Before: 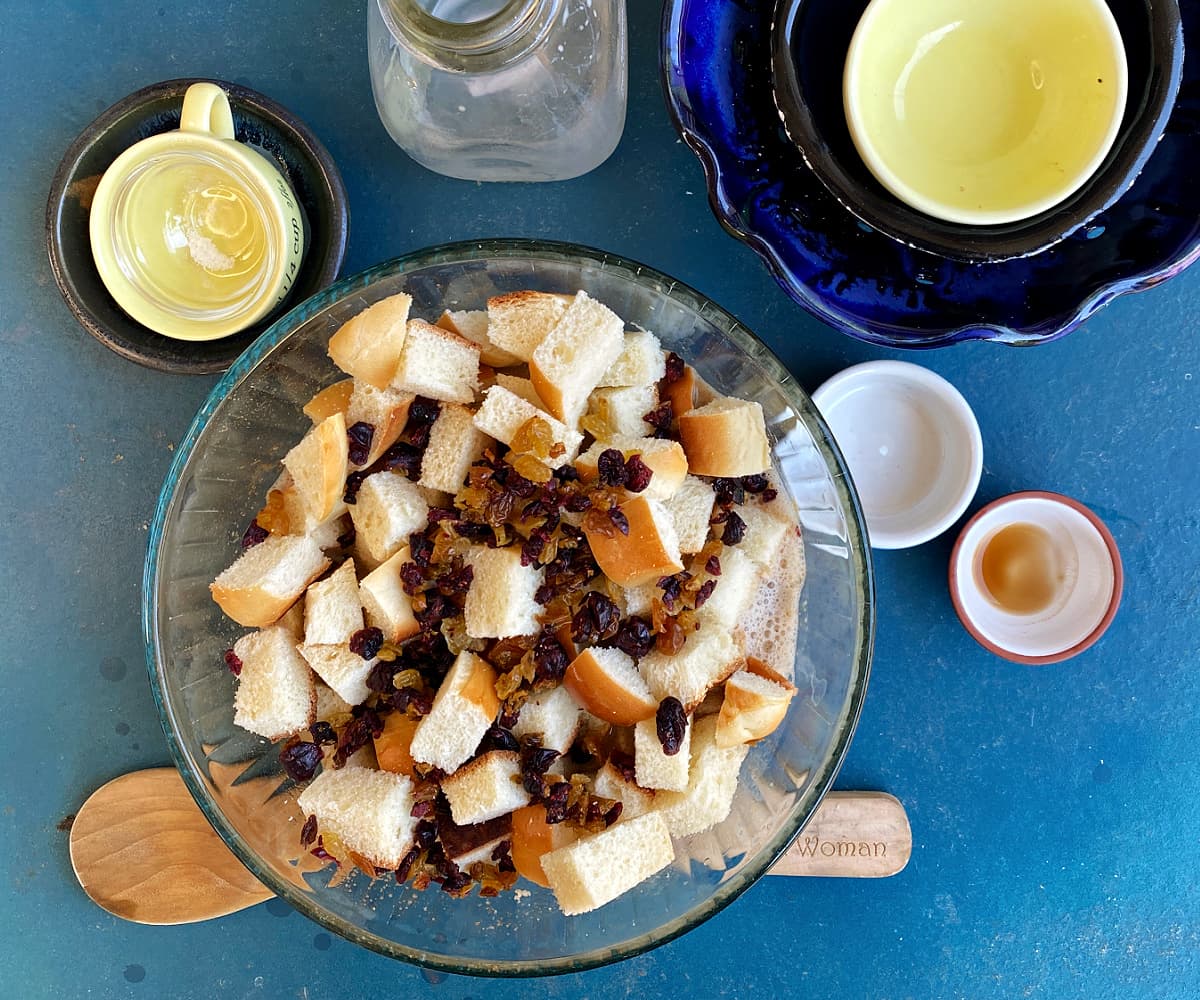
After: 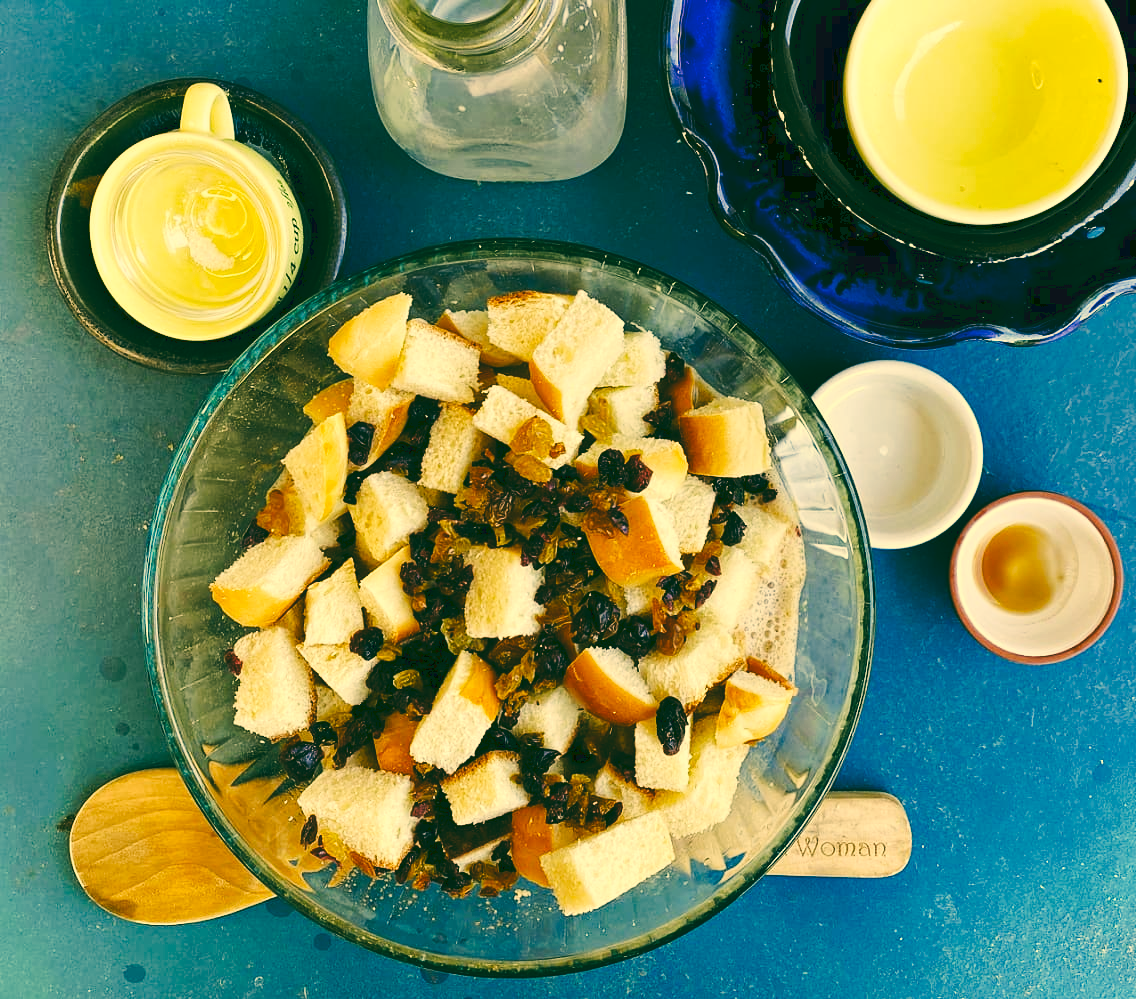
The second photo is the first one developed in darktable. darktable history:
tone curve: curves: ch0 [(0, 0) (0.003, 0.117) (0.011, 0.118) (0.025, 0.123) (0.044, 0.13) (0.069, 0.137) (0.1, 0.149) (0.136, 0.157) (0.177, 0.184) (0.224, 0.217) (0.277, 0.257) (0.335, 0.324) (0.399, 0.406) (0.468, 0.511) (0.543, 0.609) (0.623, 0.712) (0.709, 0.8) (0.801, 0.877) (0.898, 0.938) (1, 1)], preserve colors none
crop and rotate: left 0%, right 5.331%
color correction: highlights a* 5.62, highlights b* 33.01, shadows a* -25.5, shadows b* 3.78
